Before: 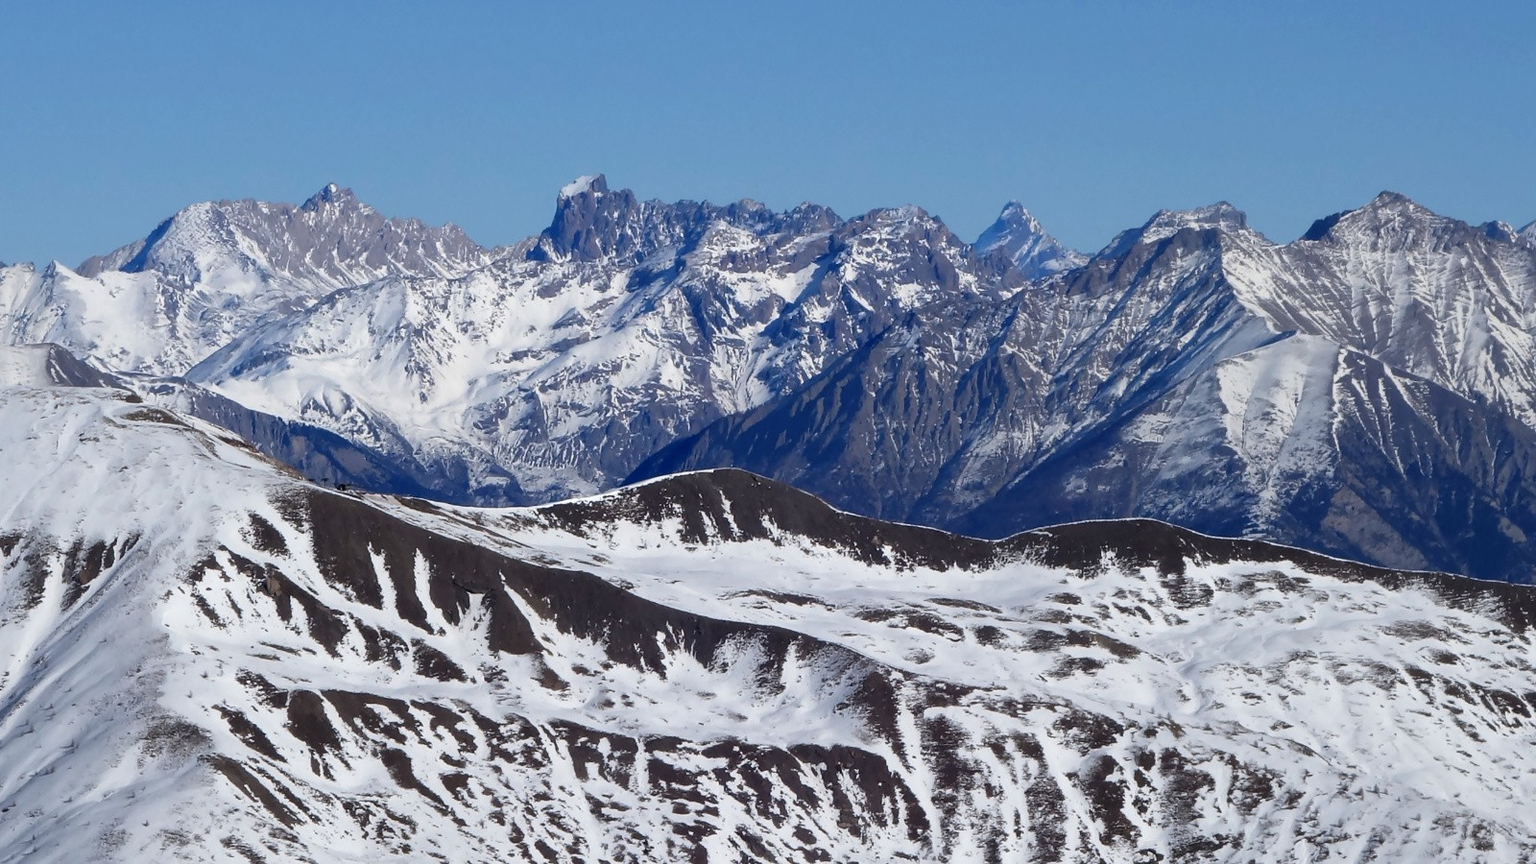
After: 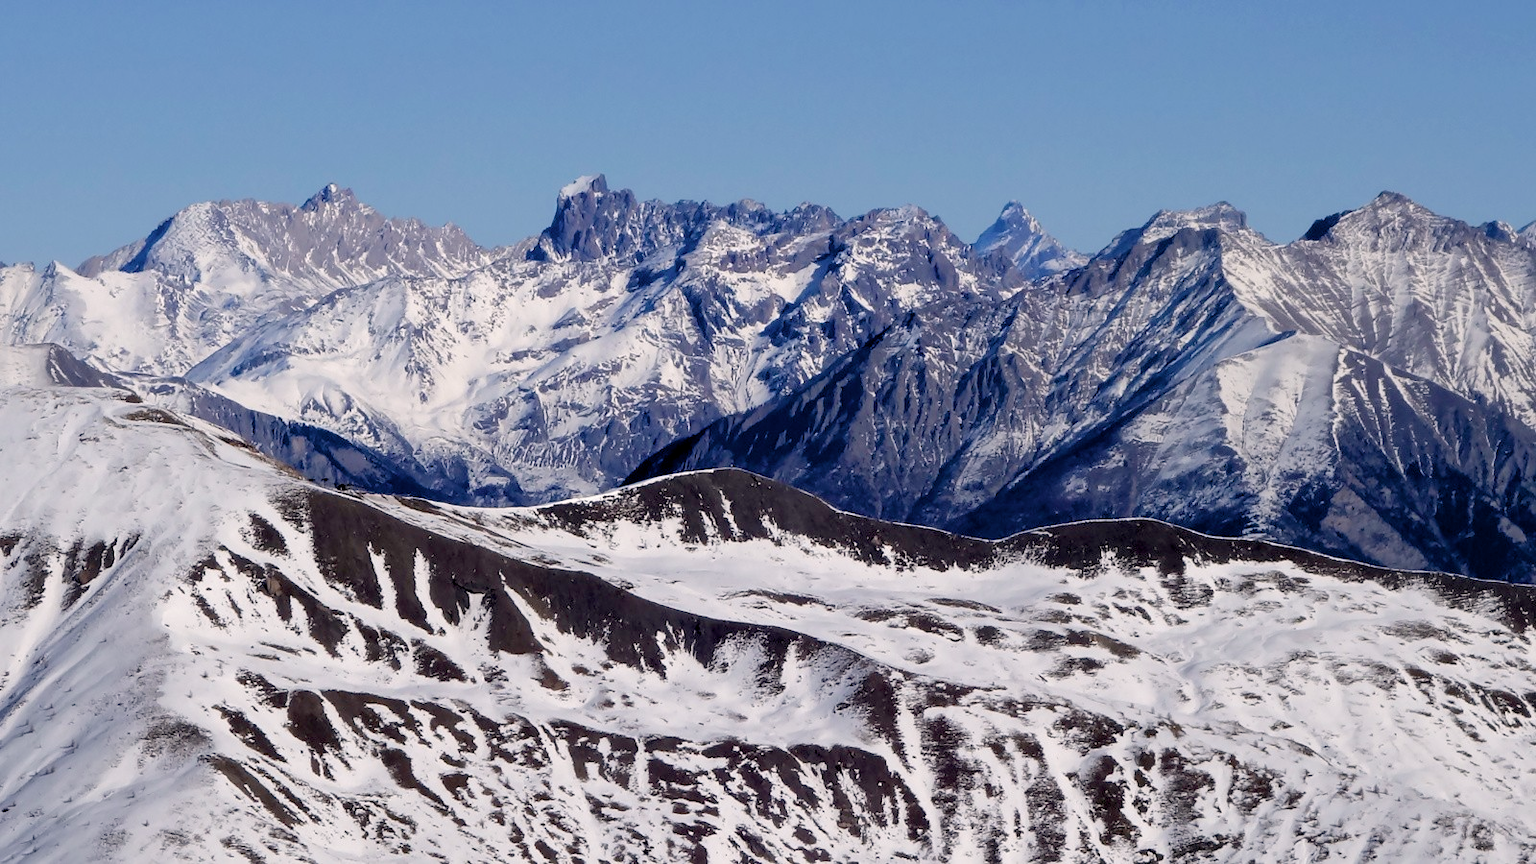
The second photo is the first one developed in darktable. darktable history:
color correction: highlights a* 5.54, highlights b* 5.18, saturation 0.67
color balance rgb: shadows lift › luminance 0.915%, shadows lift › chroma 0.23%, shadows lift › hue 17.5°, global offset › luminance -1.431%, perceptual saturation grading › global saturation 36.6%, perceptual saturation grading › shadows 35.589%, perceptual brilliance grading › mid-tones 9.554%, perceptual brilliance grading › shadows 15.474%
